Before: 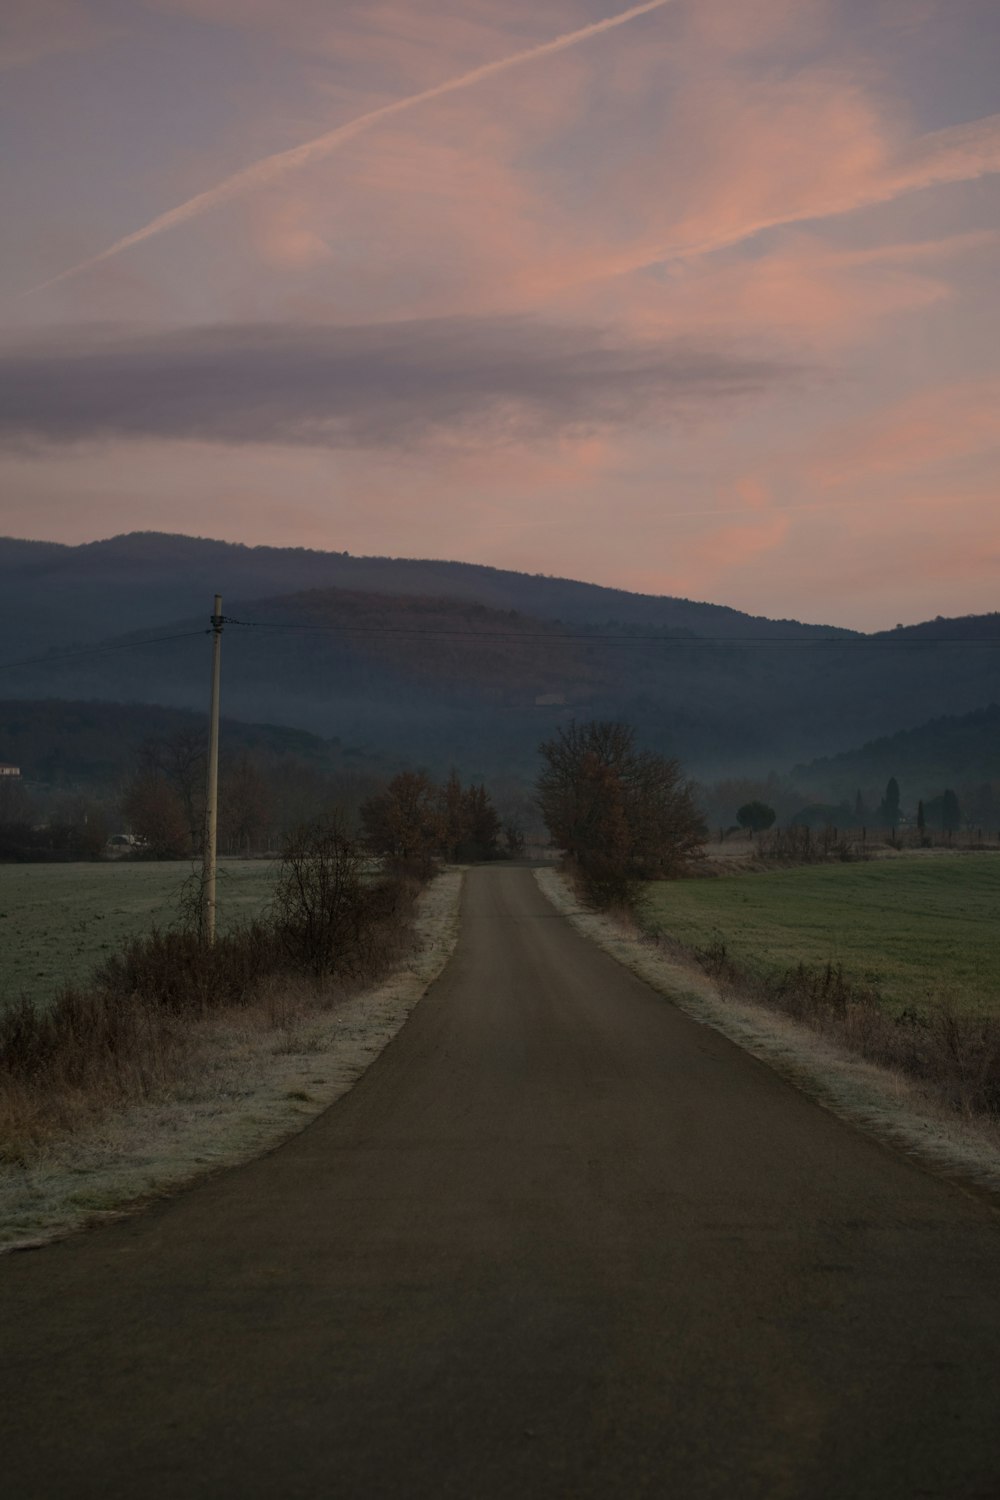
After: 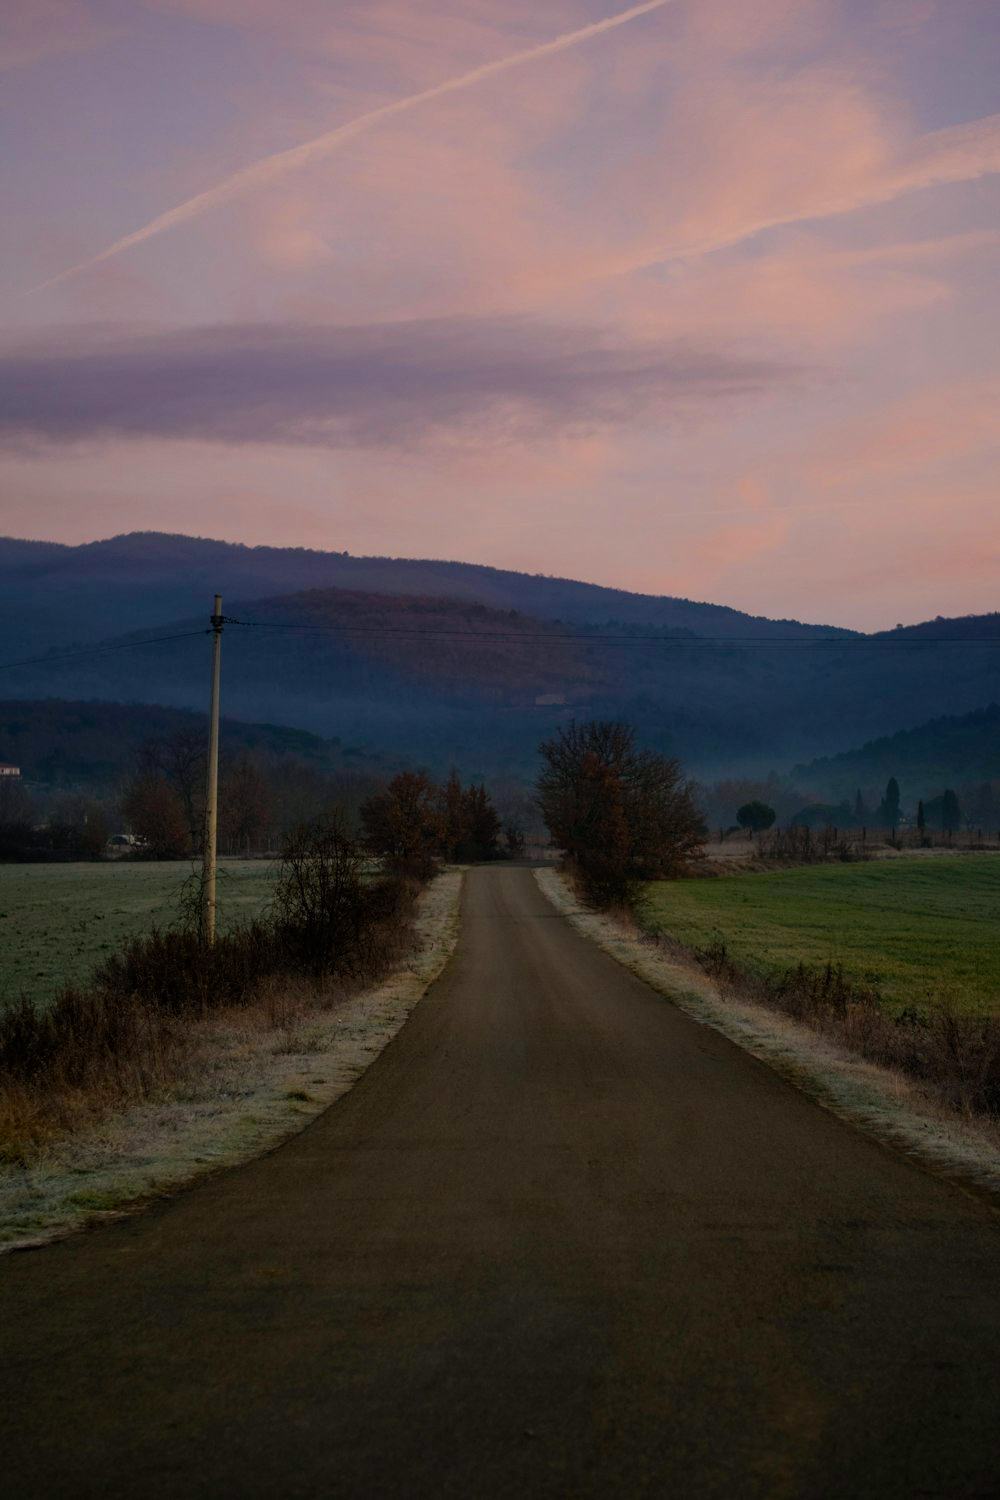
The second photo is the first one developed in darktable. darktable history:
filmic rgb: black relative exposure -7.65 EV, white relative exposure 4.56 EV, hardness 3.61, contrast 1.062, preserve chrominance no, color science v5 (2021)
color calibration: illuminant as shot in camera, x 0.358, y 0.373, temperature 4628.91 K, saturation algorithm version 1 (2020)
color balance rgb: highlights gain › chroma 1.394%, highlights gain › hue 51.63°, perceptual saturation grading › global saturation 35.017%, perceptual saturation grading › highlights -29.9%, perceptual saturation grading › shadows 35.185%, perceptual brilliance grading › global brilliance 10.688%
